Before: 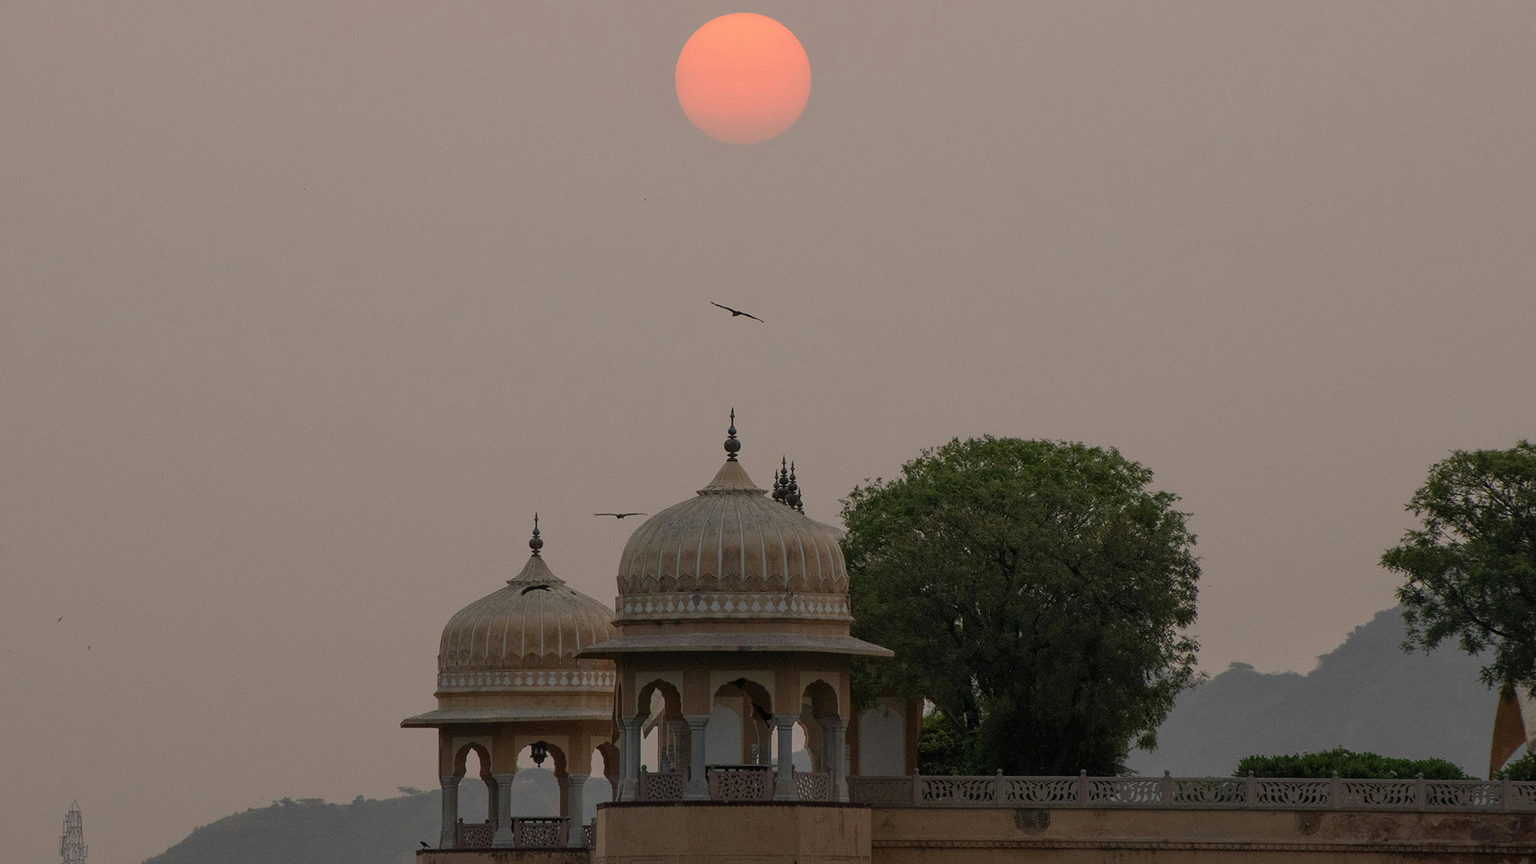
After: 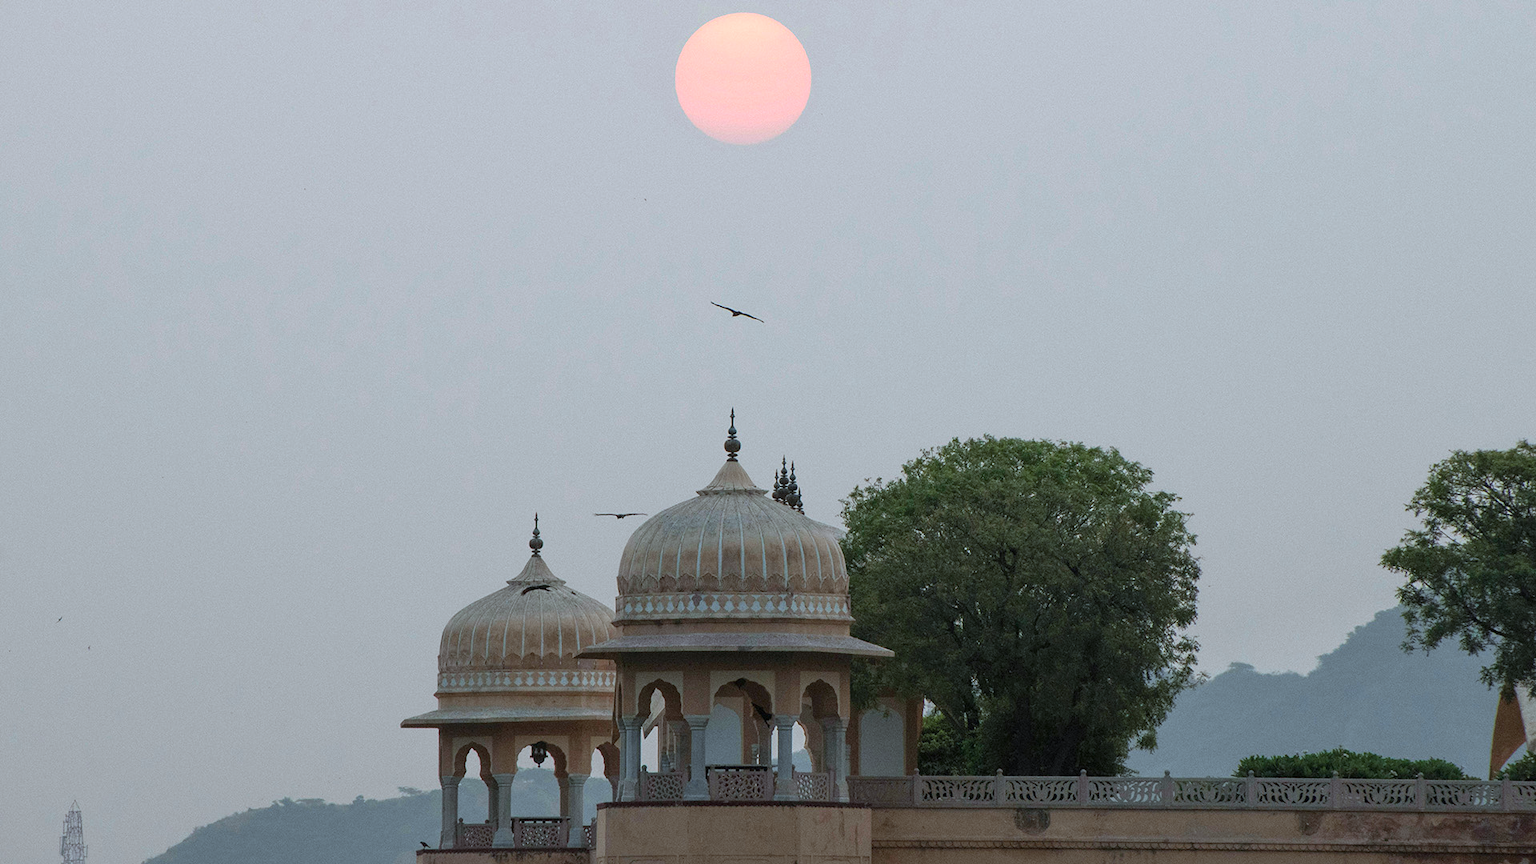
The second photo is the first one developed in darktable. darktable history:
color correction: highlights a* -10.38, highlights b* -18.89
exposure: black level correction 0, exposure 0.953 EV, compensate highlight preservation false
